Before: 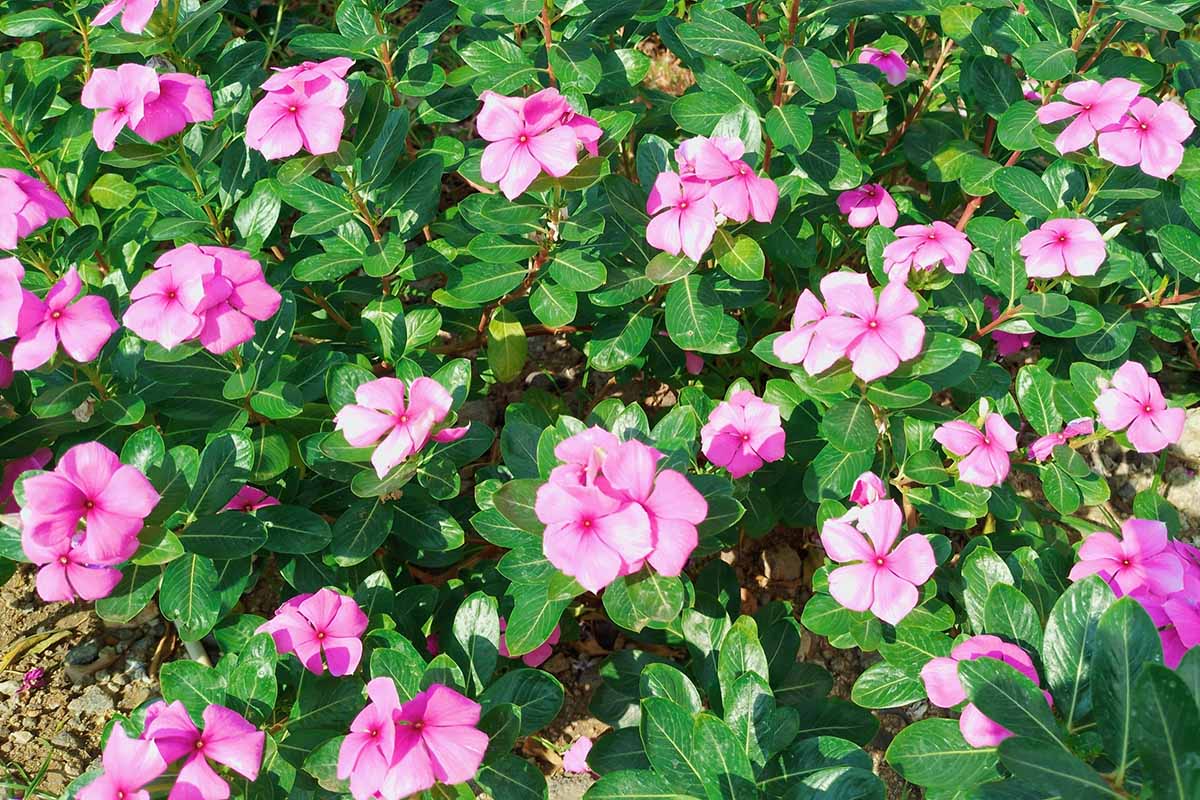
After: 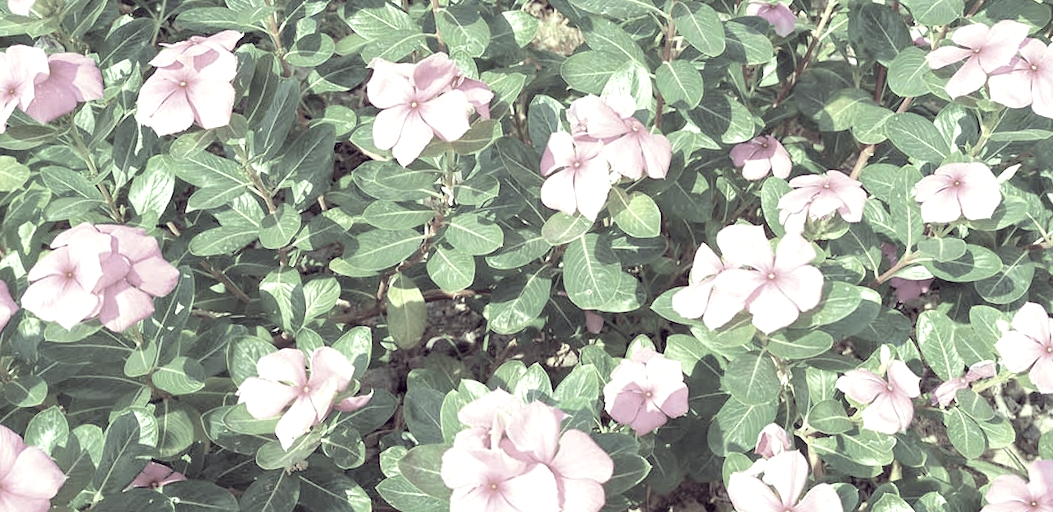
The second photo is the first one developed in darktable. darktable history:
crop and rotate: left 9.345%, top 7.22%, right 4.982%, bottom 32.331%
haze removal: compatibility mode true, adaptive false
exposure: black level correction 0, exposure 0.7 EV, compensate exposure bias true, compensate highlight preservation false
white balance: red 1.05, blue 1.072
rotate and perspective: rotation -2.29°, automatic cropping off
contrast brightness saturation: brightness 0.18, saturation -0.5
color correction: highlights a* -20.17, highlights b* 20.27, shadows a* 20.03, shadows b* -20.46, saturation 0.43
